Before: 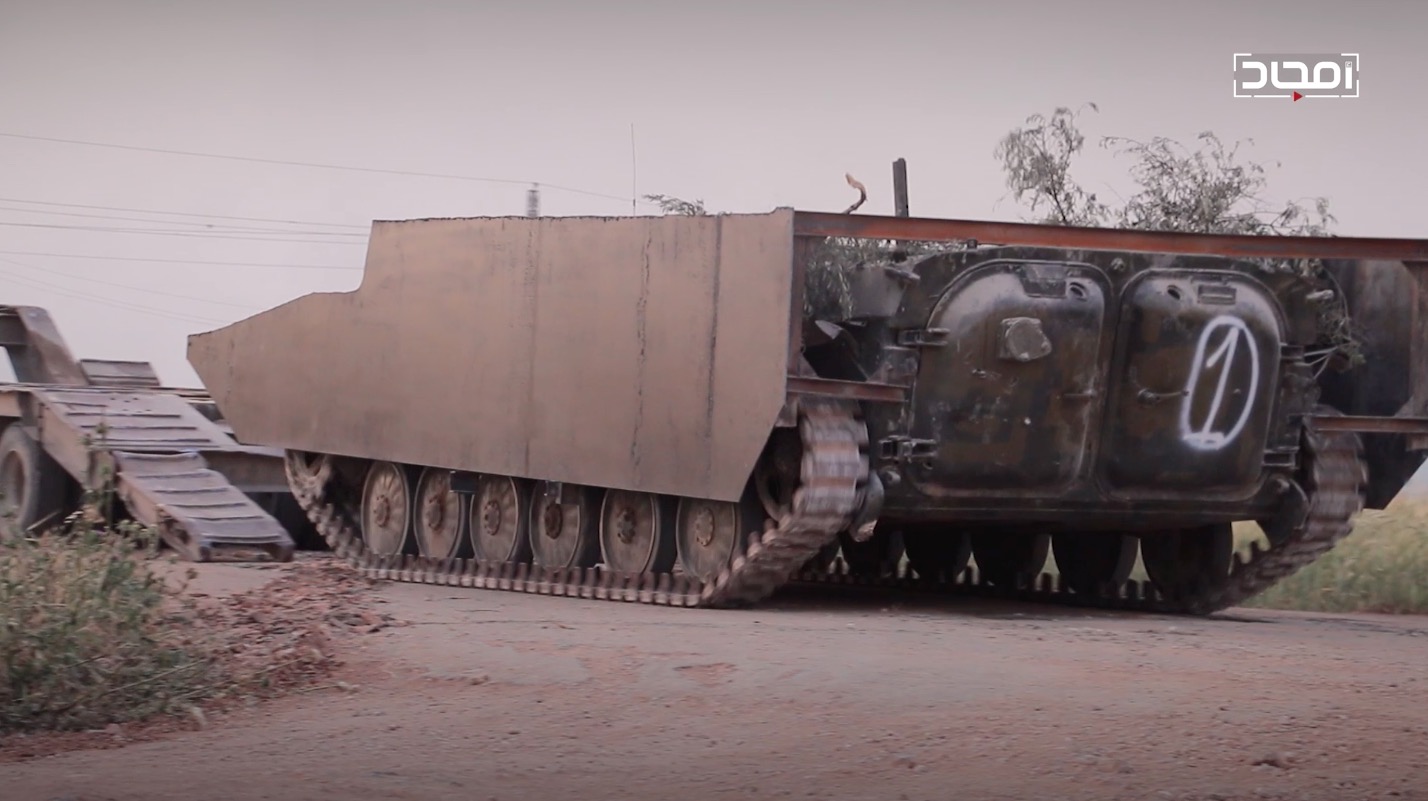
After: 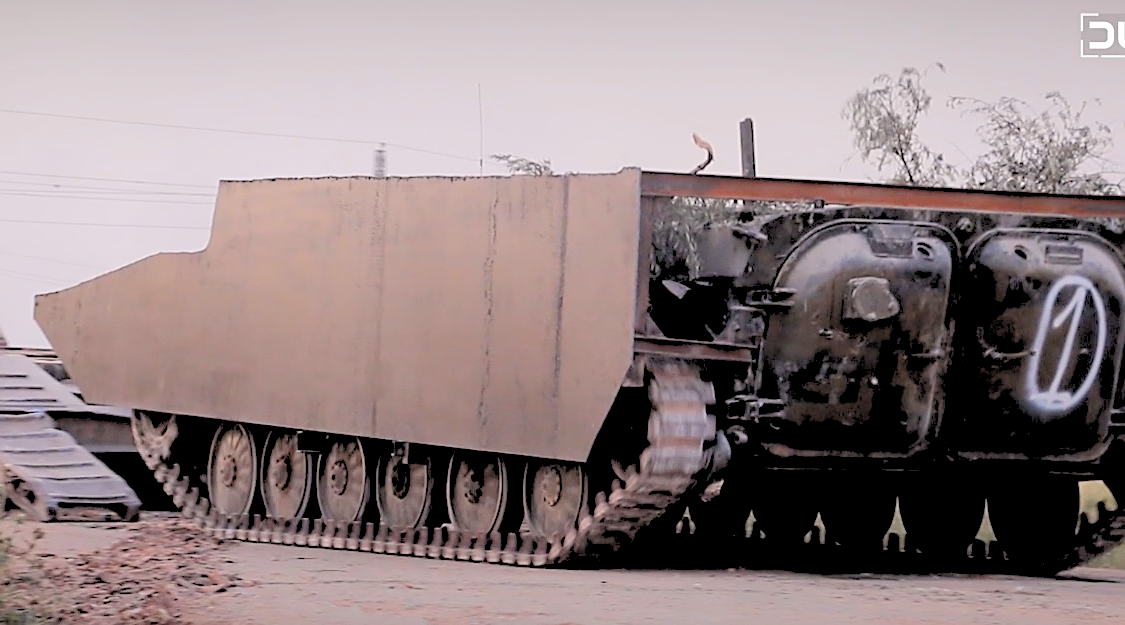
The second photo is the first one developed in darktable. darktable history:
crop and rotate: left 10.77%, top 5.1%, right 10.41%, bottom 16.76%
rgb levels: levels [[0.027, 0.429, 0.996], [0, 0.5, 1], [0, 0.5, 1]]
color balance rgb: perceptual saturation grading › global saturation 20%, global vibrance 20%
sharpen: on, module defaults
